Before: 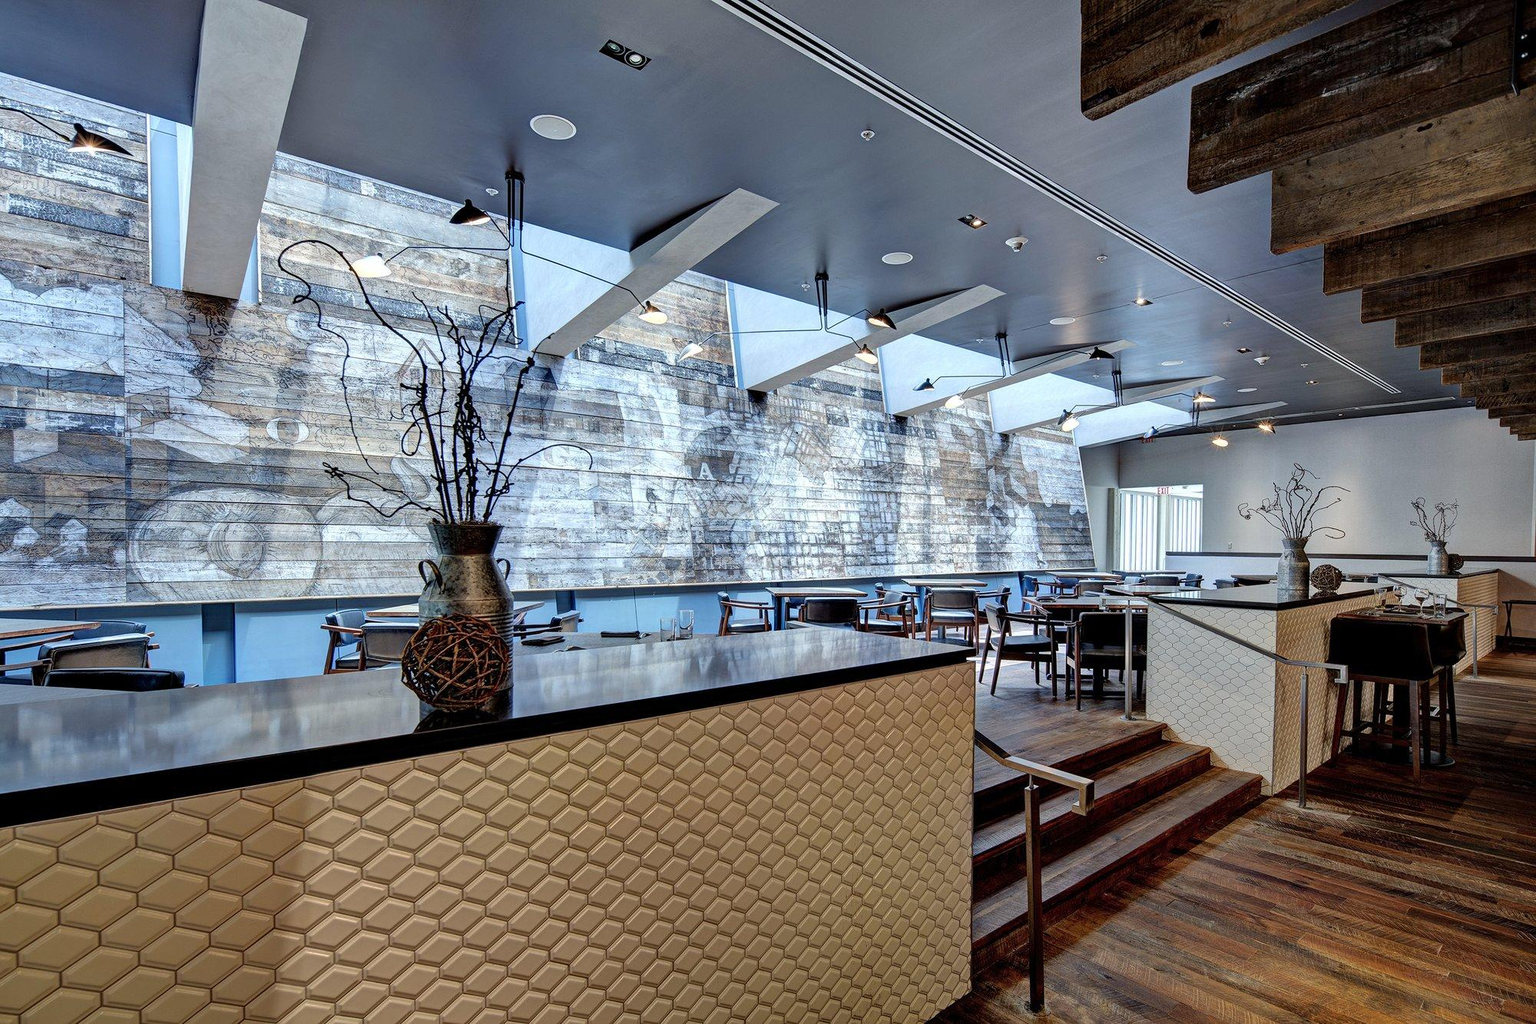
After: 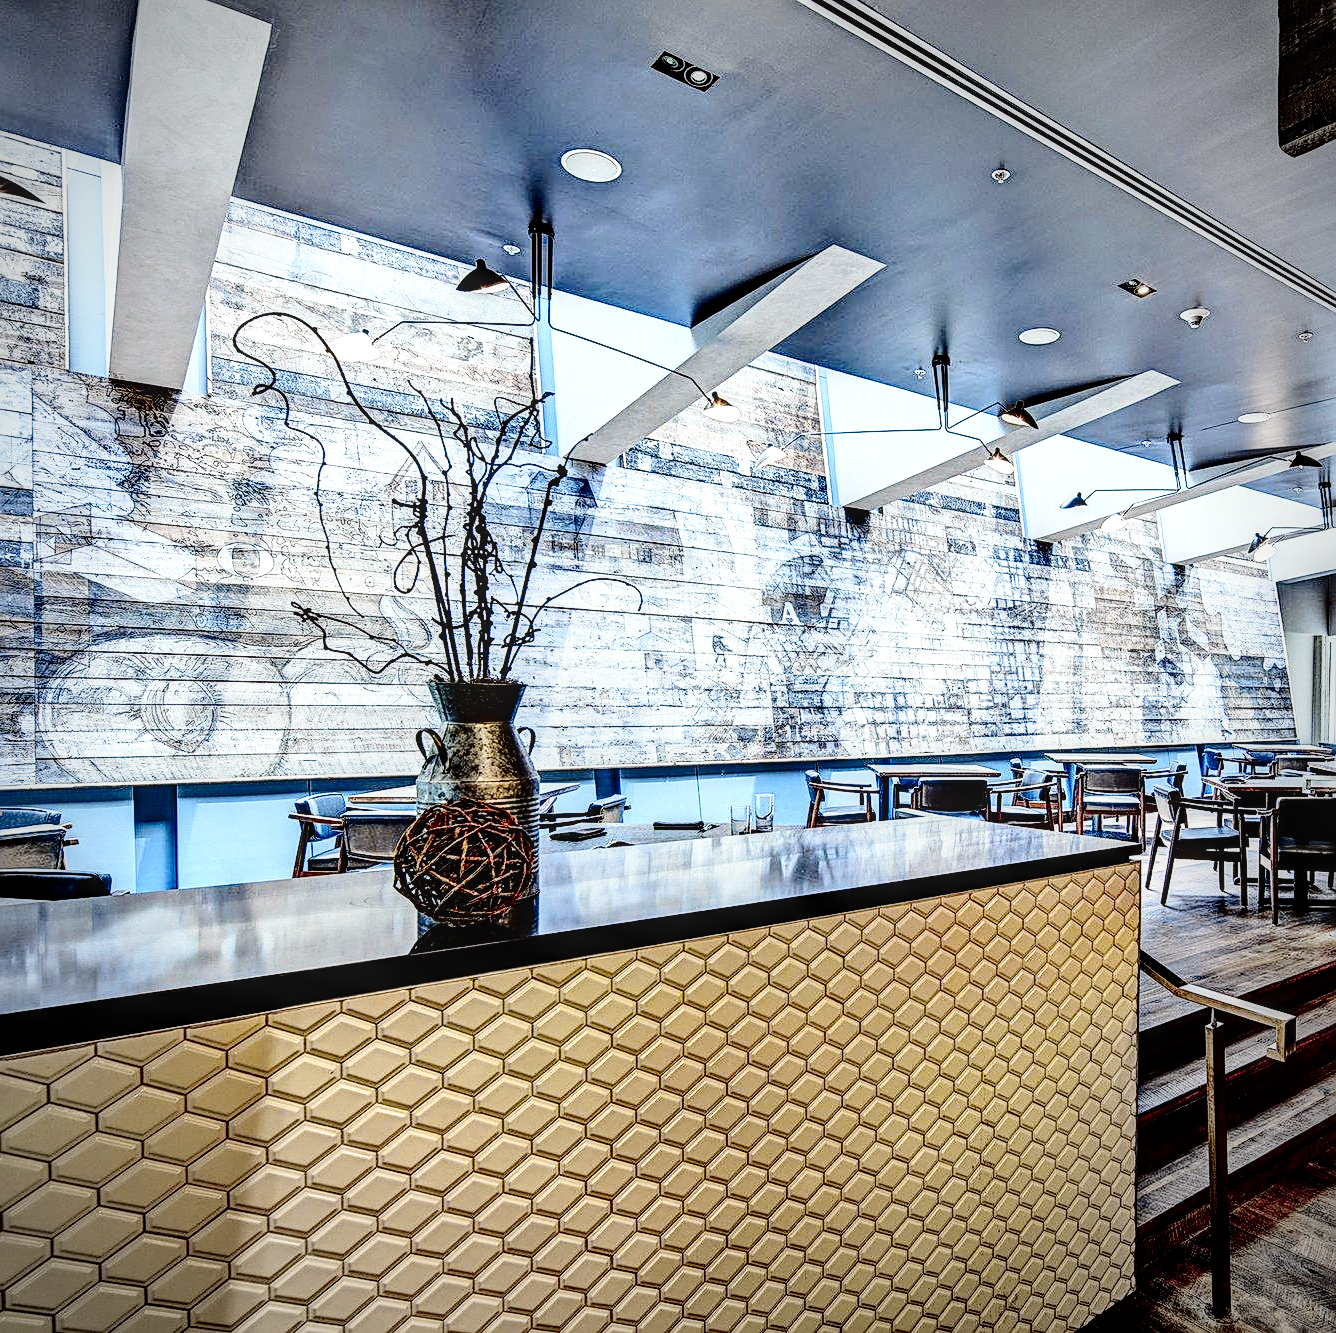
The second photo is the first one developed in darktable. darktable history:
local contrast: detail 150%
vignetting: on, module defaults
crop and rotate: left 6.478%, right 26.72%
contrast brightness saturation: contrast 0.278
shadows and highlights: shadows 74.17, highlights -25.25, soften with gaussian
base curve: curves: ch0 [(0, 0) (0.028, 0.03) (0.121, 0.232) (0.46, 0.748) (0.859, 0.968) (1, 1)], preserve colors none
tone curve: curves: ch0 [(0, 0.021) (0.049, 0.044) (0.157, 0.131) (0.365, 0.359) (0.499, 0.517) (0.675, 0.667) (0.856, 0.83) (1, 0.969)]; ch1 [(0, 0) (0.302, 0.309) (0.433, 0.443) (0.472, 0.47) (0.502, 0.503) (0.527, 0.516) (0.564, 0.557) (0.614, 0.645) (0.677, 0.722) (0.859, 0.889) (1, 1)]; ch2 [(0, 0) (0.33, 0.301) (0.447, 0.44) (0.487, 0.496) (0.502, 0.501) (0.535, 0.537) (0.565, 0.558) (0.608, 0.624) (1, 1)], color space Lab, independent channels, preserve colors none
sharpen: on, module defaults
